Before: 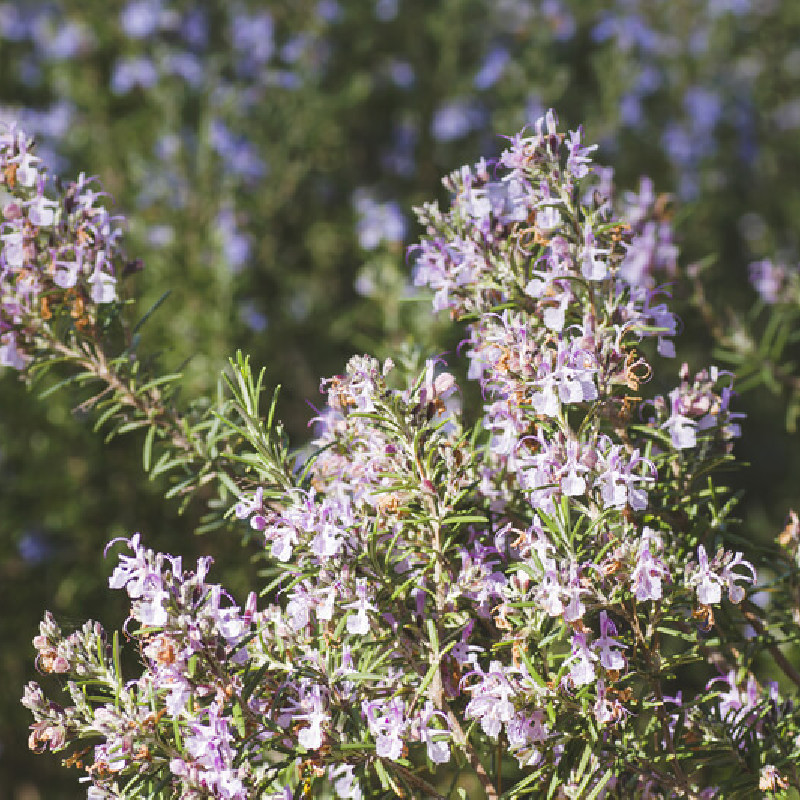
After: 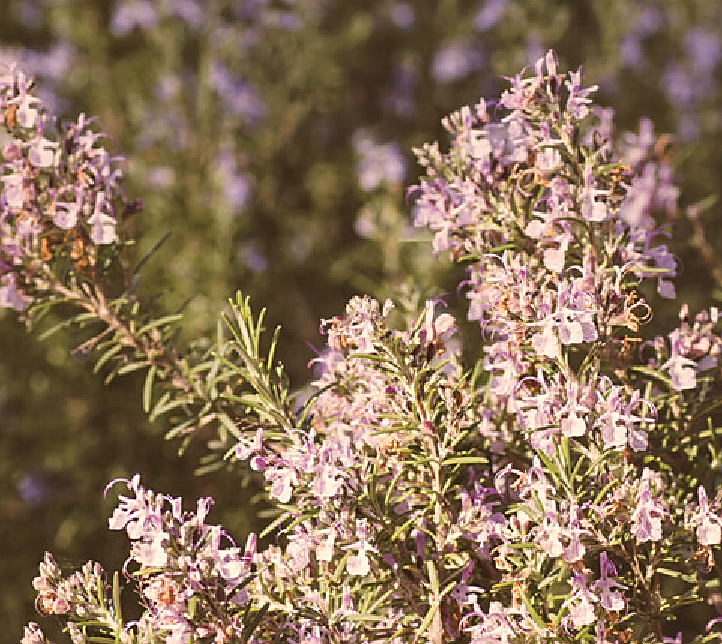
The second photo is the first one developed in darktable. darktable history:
sharpen: on, module defaults
crop: top 7.49%, right 9.717%, bottom 11.943%
white balance: red 1.045, blue 0.932
color correction: highlights a* 10.21, highlights b* 9.79, shadows a* 8.61, shadows b* 7.88, saturation 0.8
shadows and highlights: soften with gaussian
